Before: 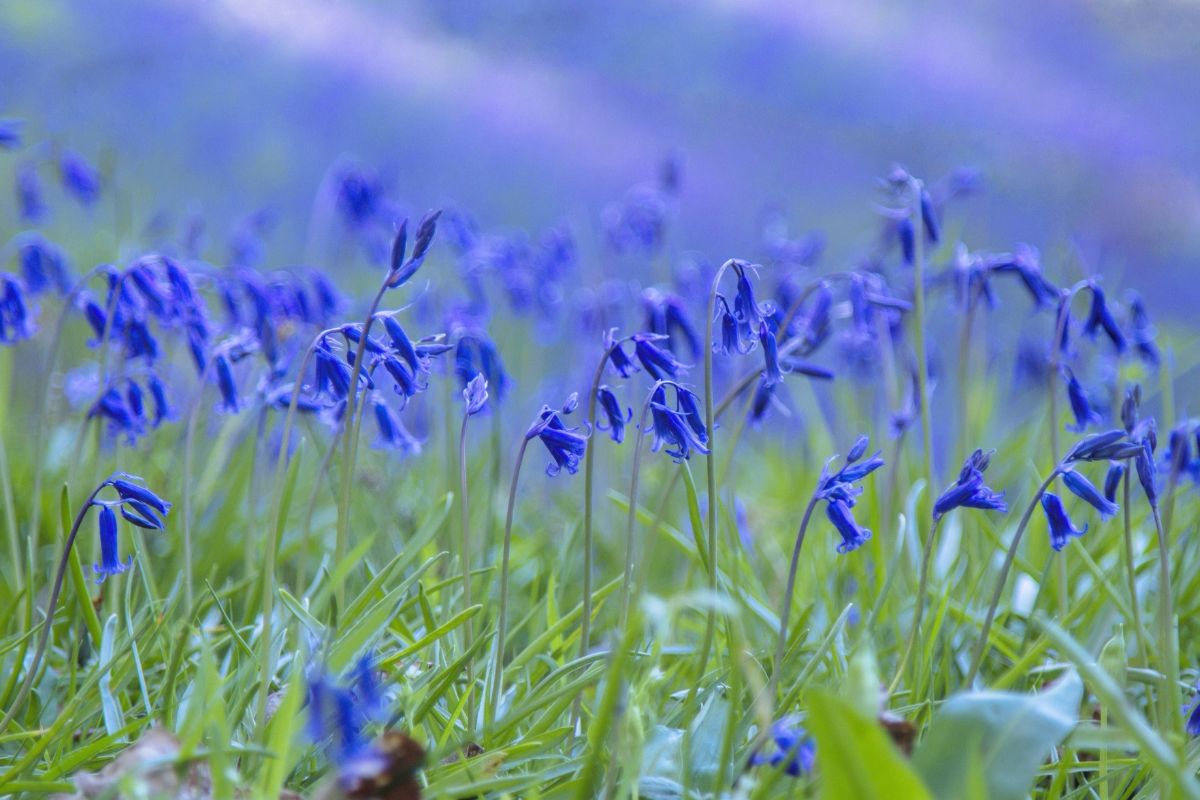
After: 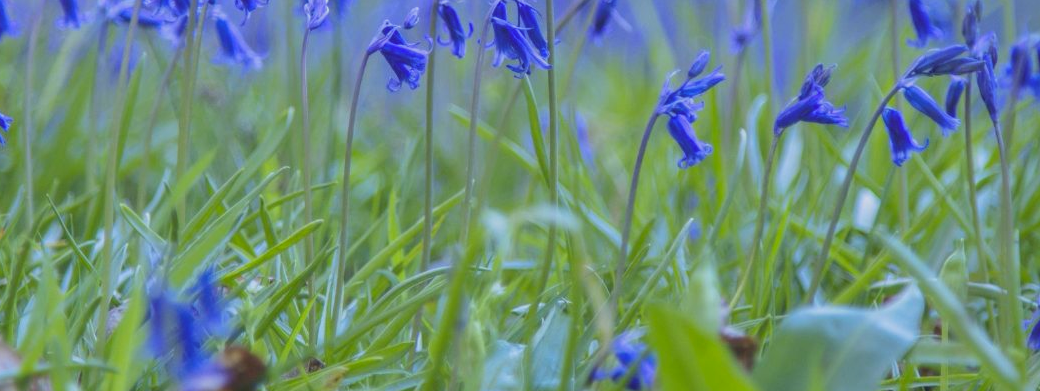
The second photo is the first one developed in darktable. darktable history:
local contrast: on, module defaults
crop and rotate: left 13.306%, top 48.129%, bottom 2.928%
contrast brightness saturation: contrast -0.28
